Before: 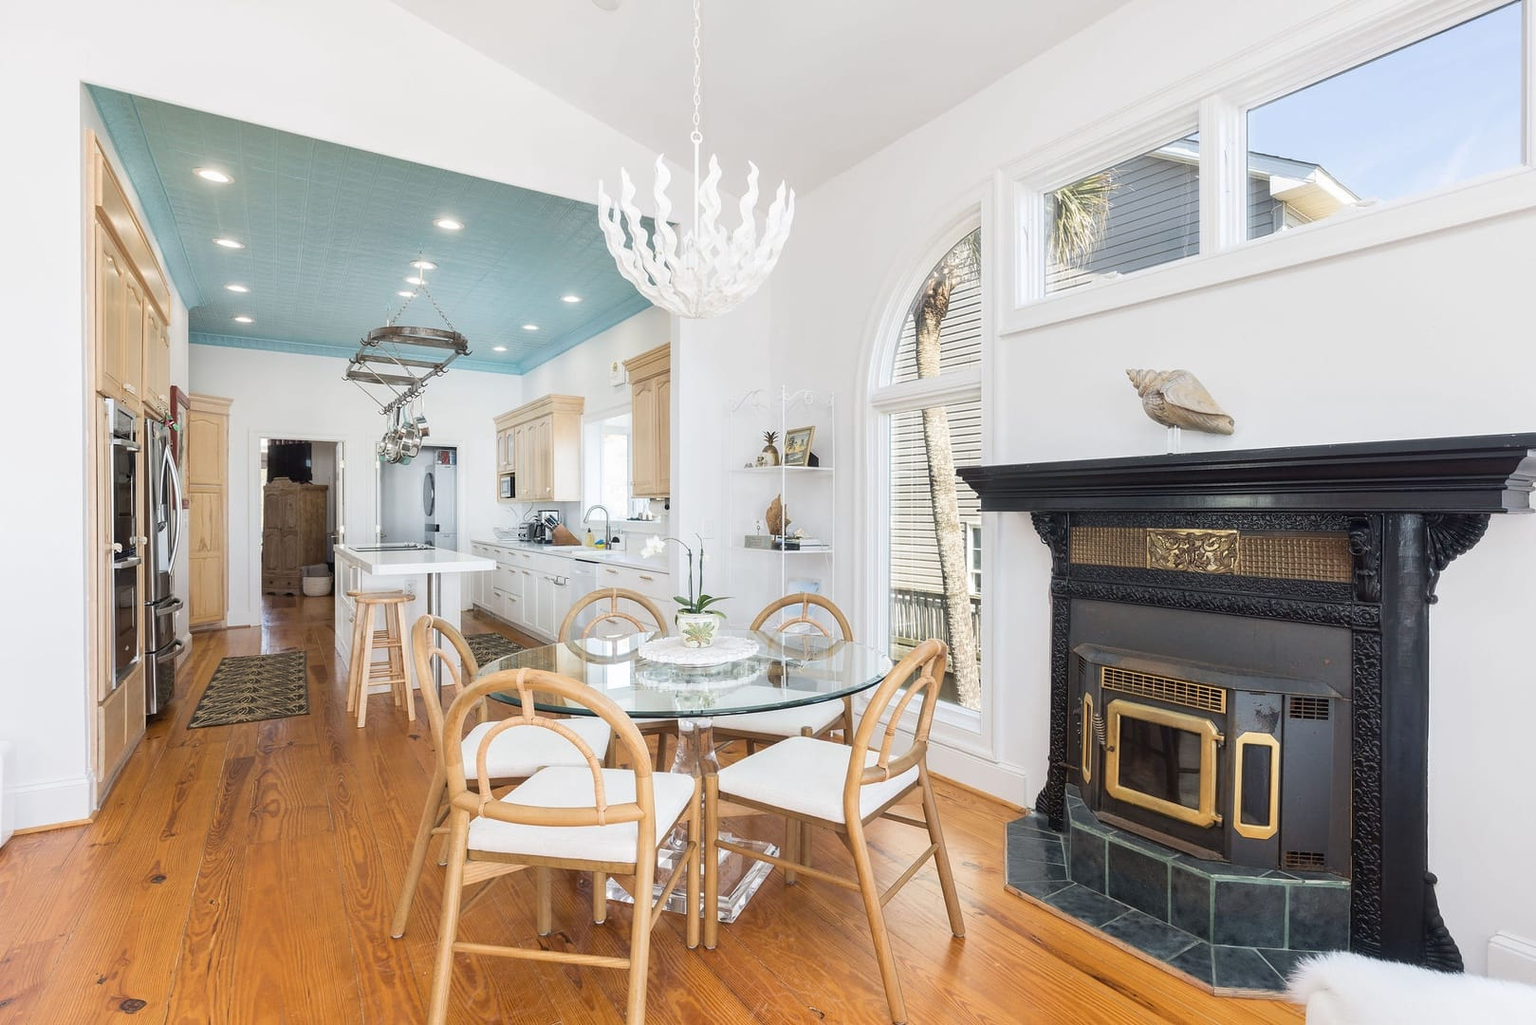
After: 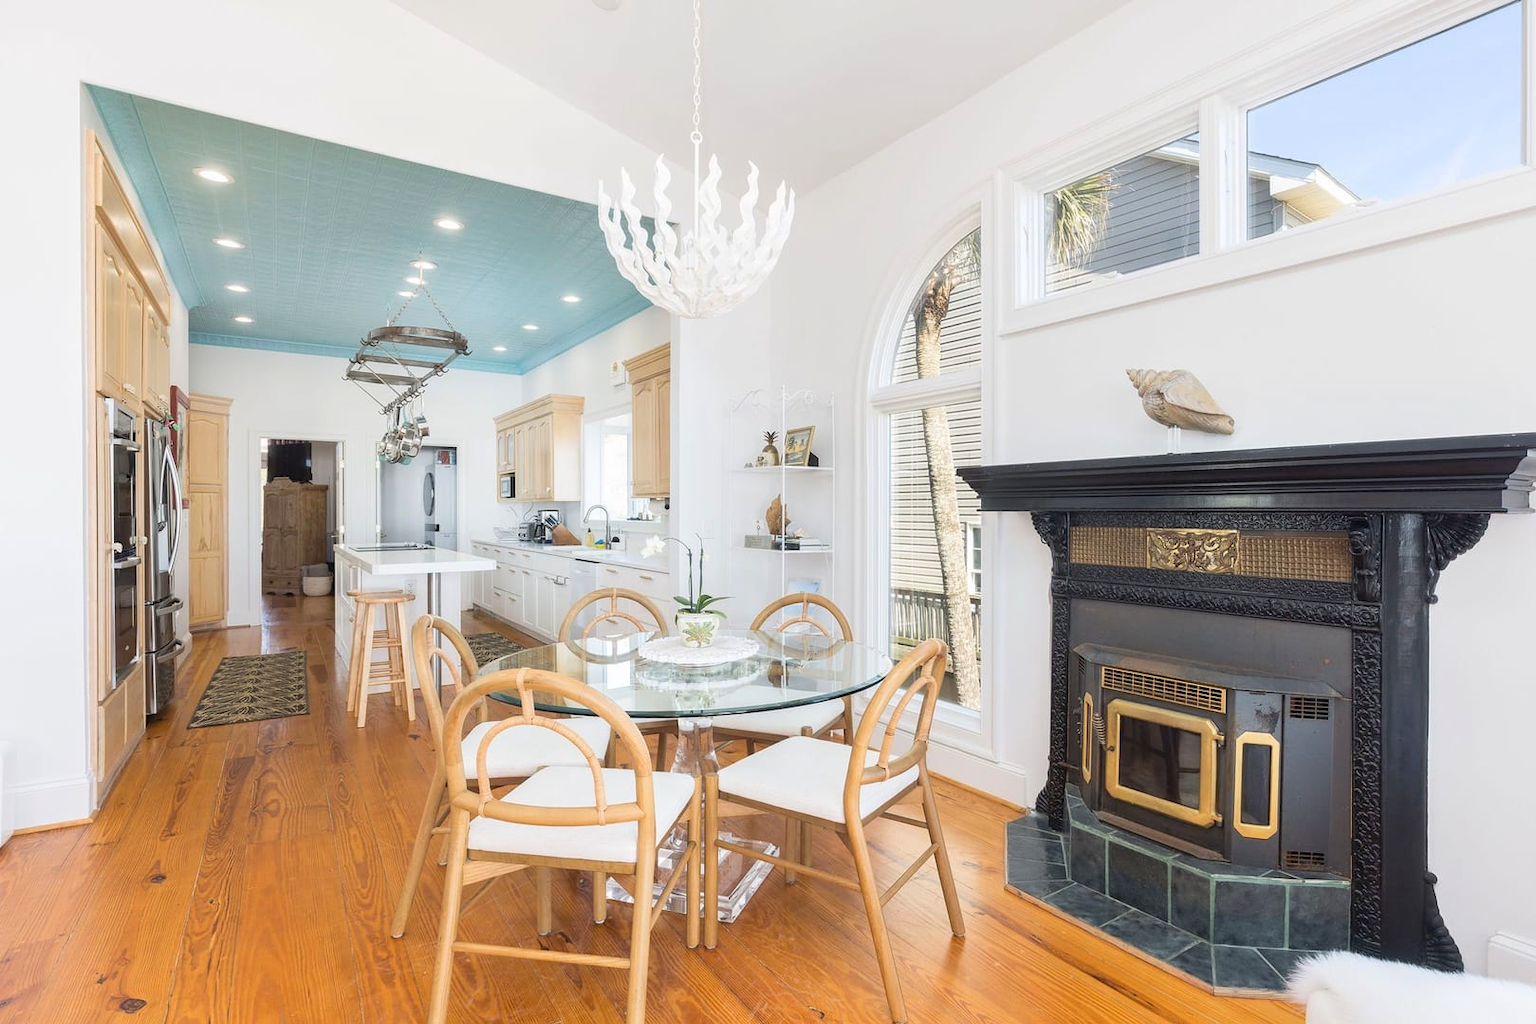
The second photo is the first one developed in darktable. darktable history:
contrast brightness saturation: contrast 0.028, brightness 0.067, saturation 0.126
